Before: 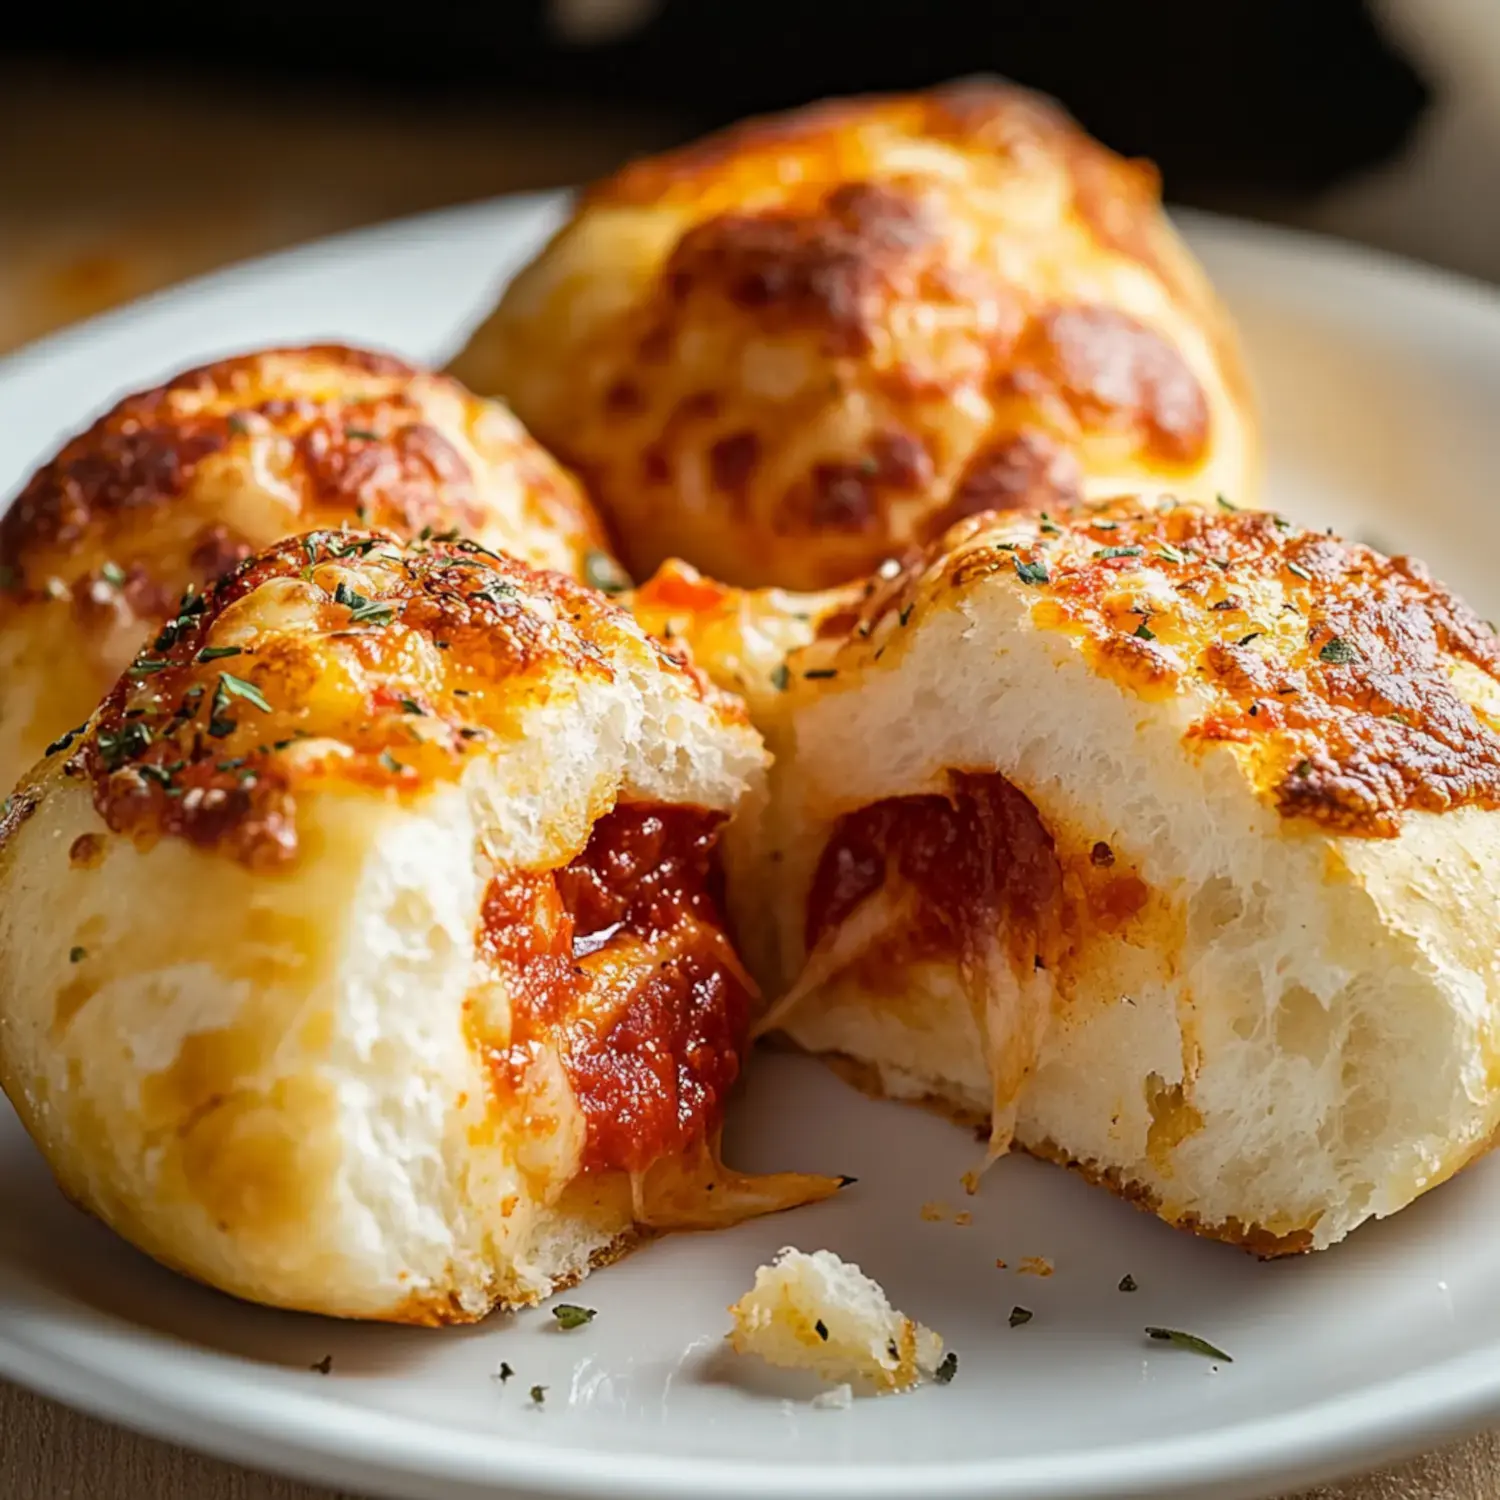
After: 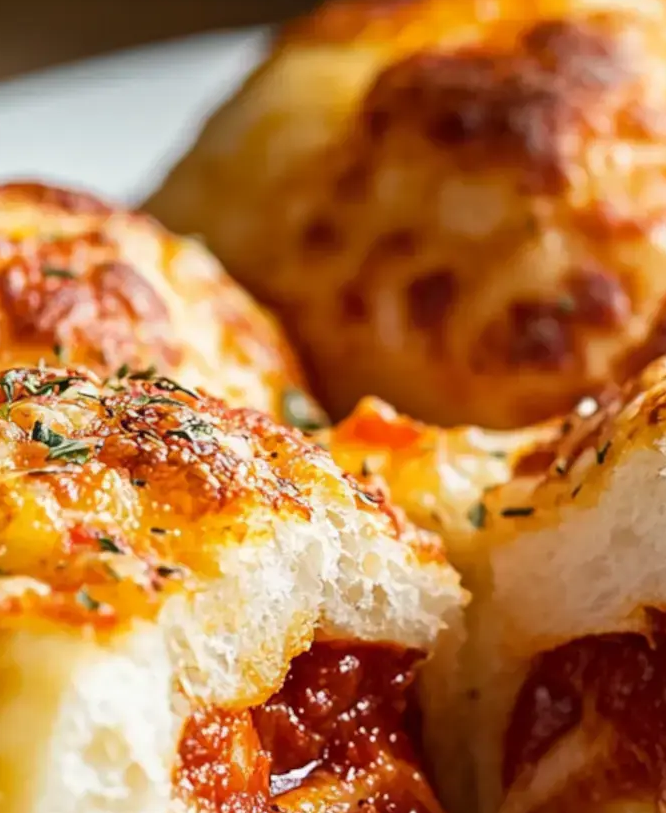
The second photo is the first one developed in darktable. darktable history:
crop: left 20.235%, top 10.865%, right 35.302%, bottom 34.876%
